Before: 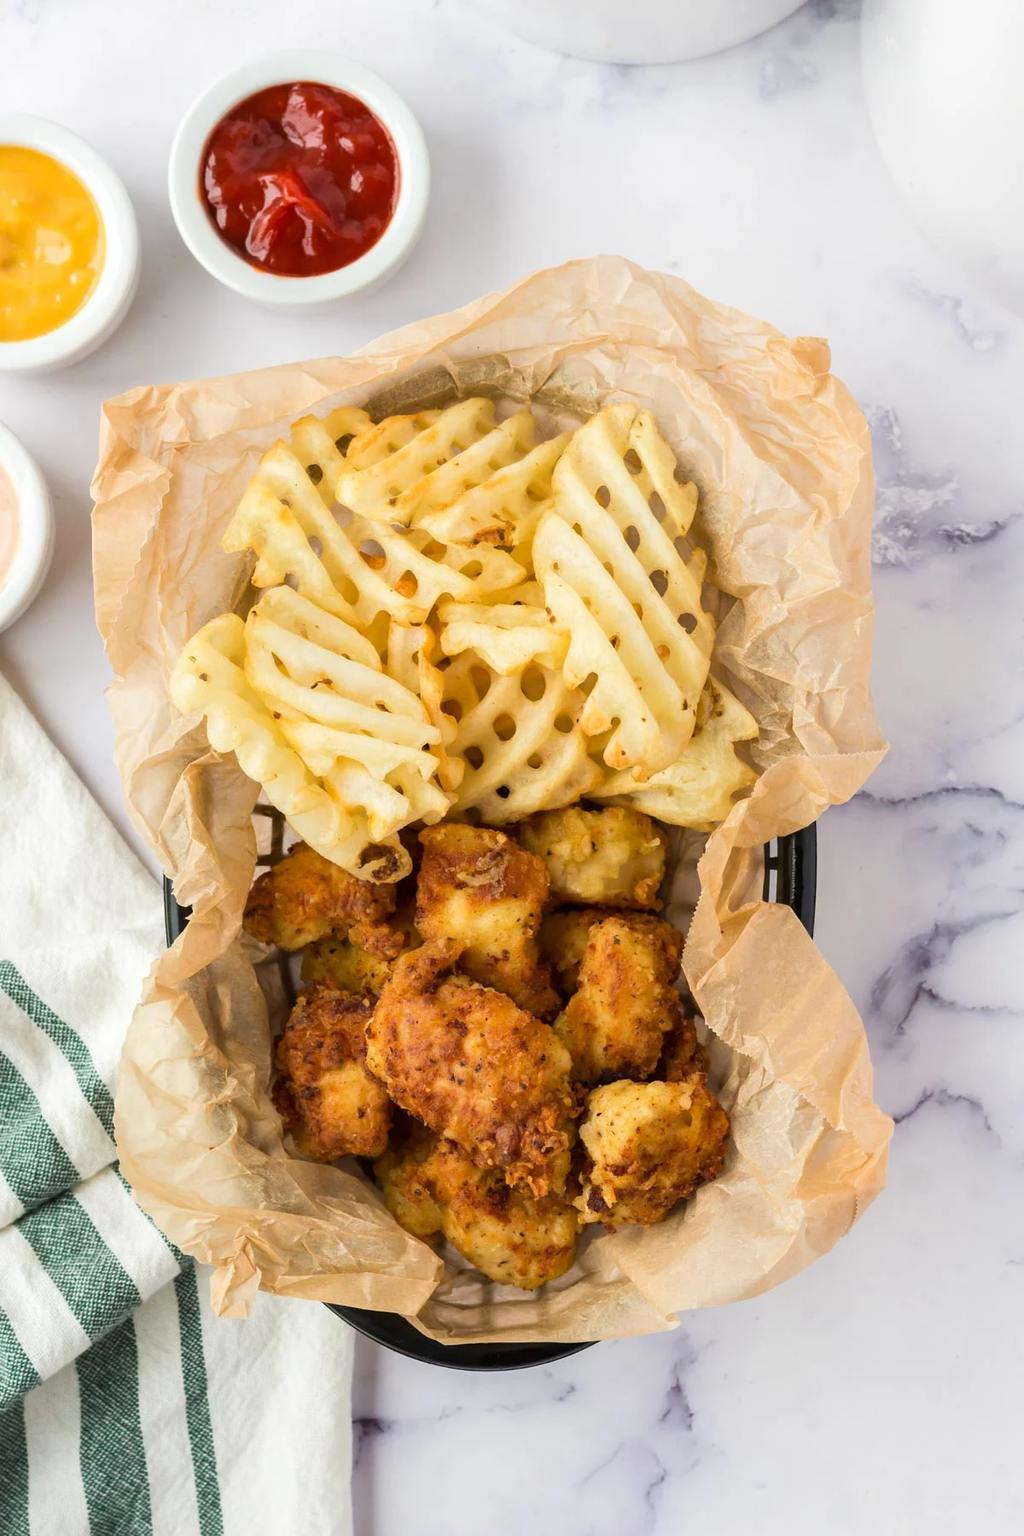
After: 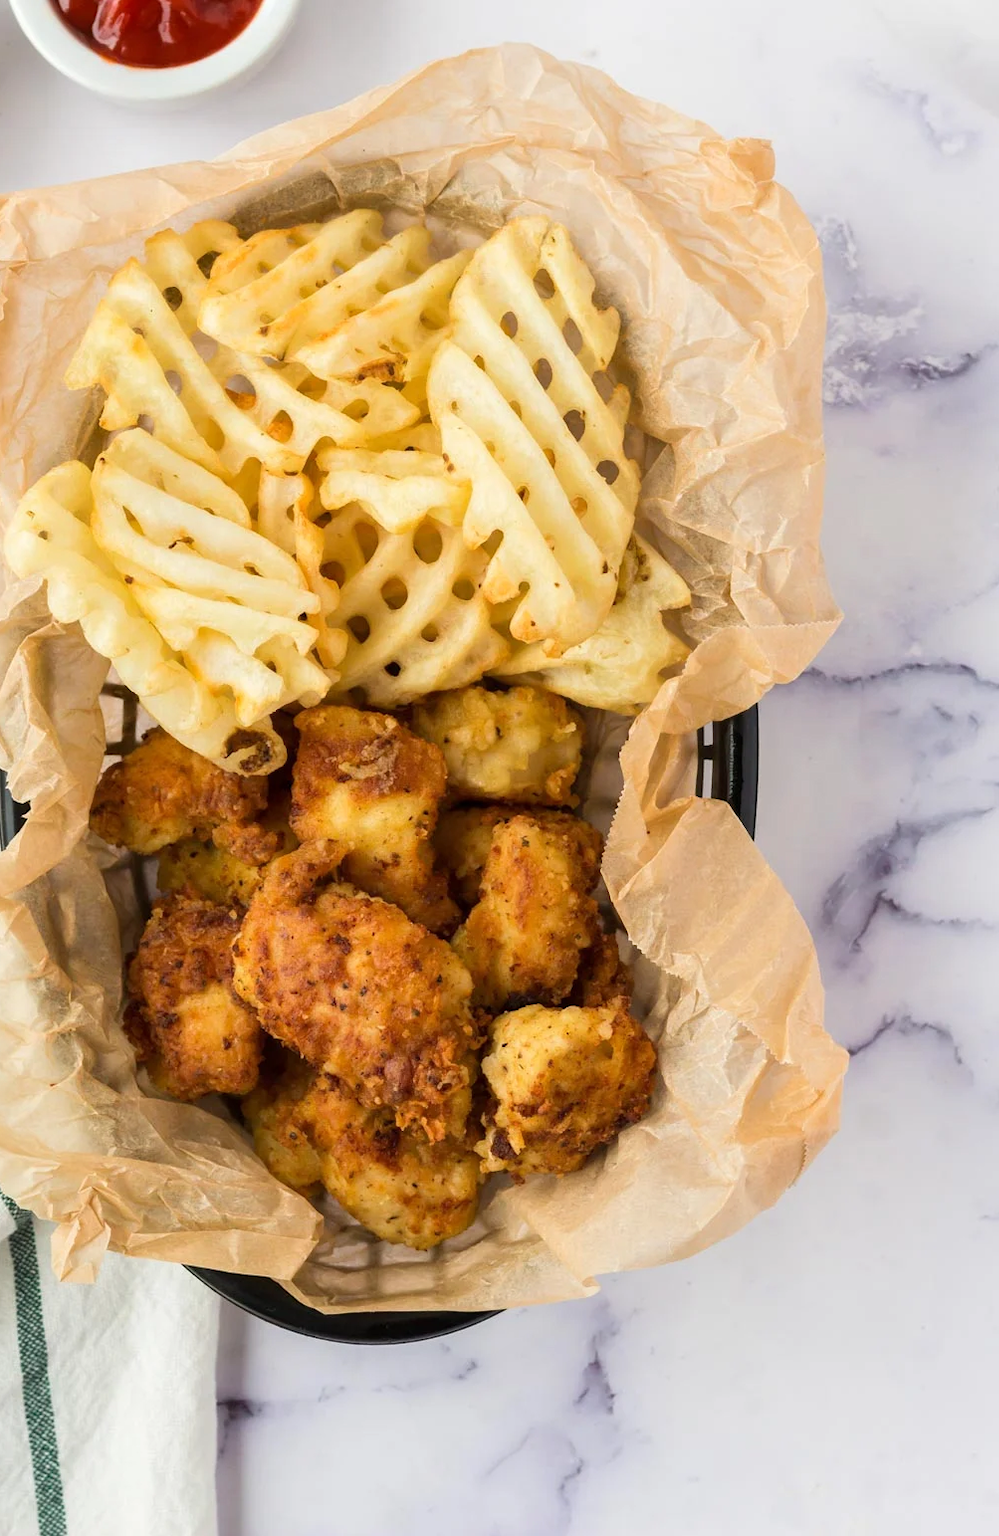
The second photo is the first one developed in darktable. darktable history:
tone equalizer: on, module defaults
crop: left 16.315%, top 14.246%
